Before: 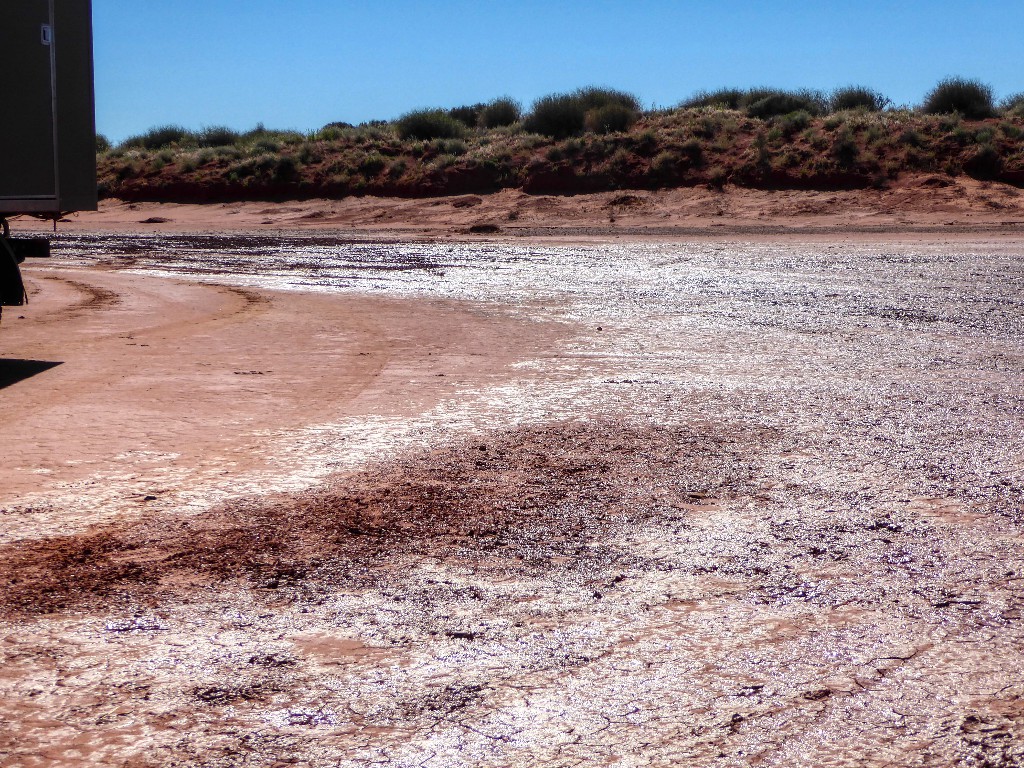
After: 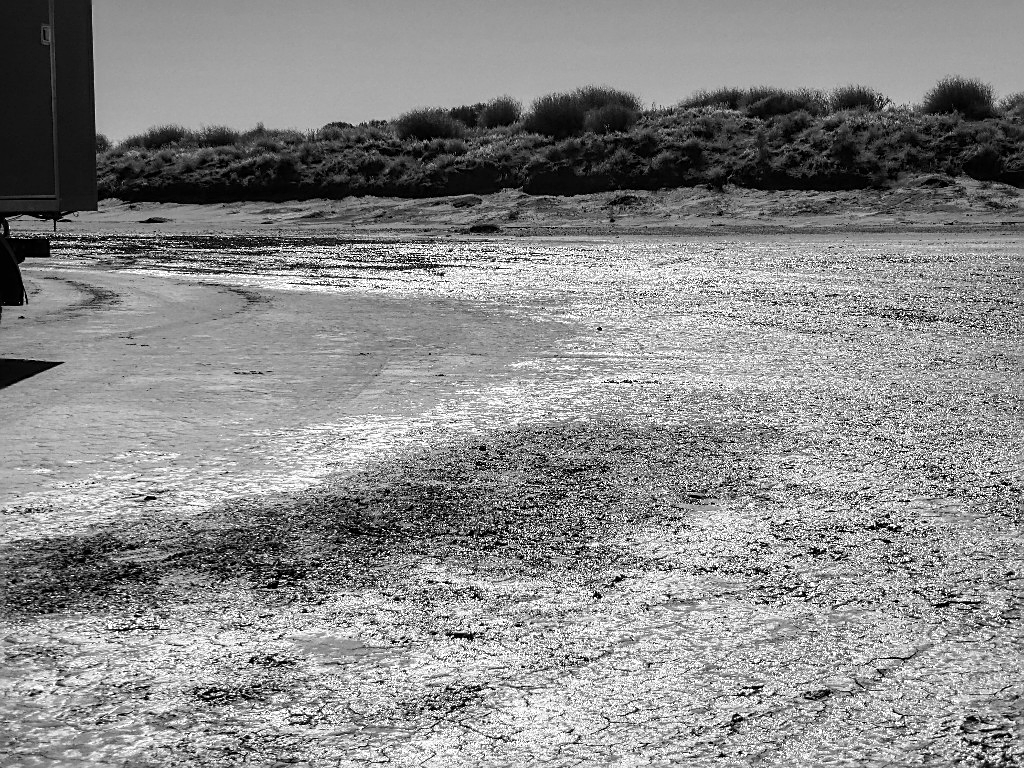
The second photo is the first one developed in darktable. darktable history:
sharpen: on, module defaults
monochrome: a 32, b 64, size 2.3
white balance: red 0.98, blue 1.034
color balance rgb: perceptual saturation grading › global saturation 30%, global vibrance 20%
